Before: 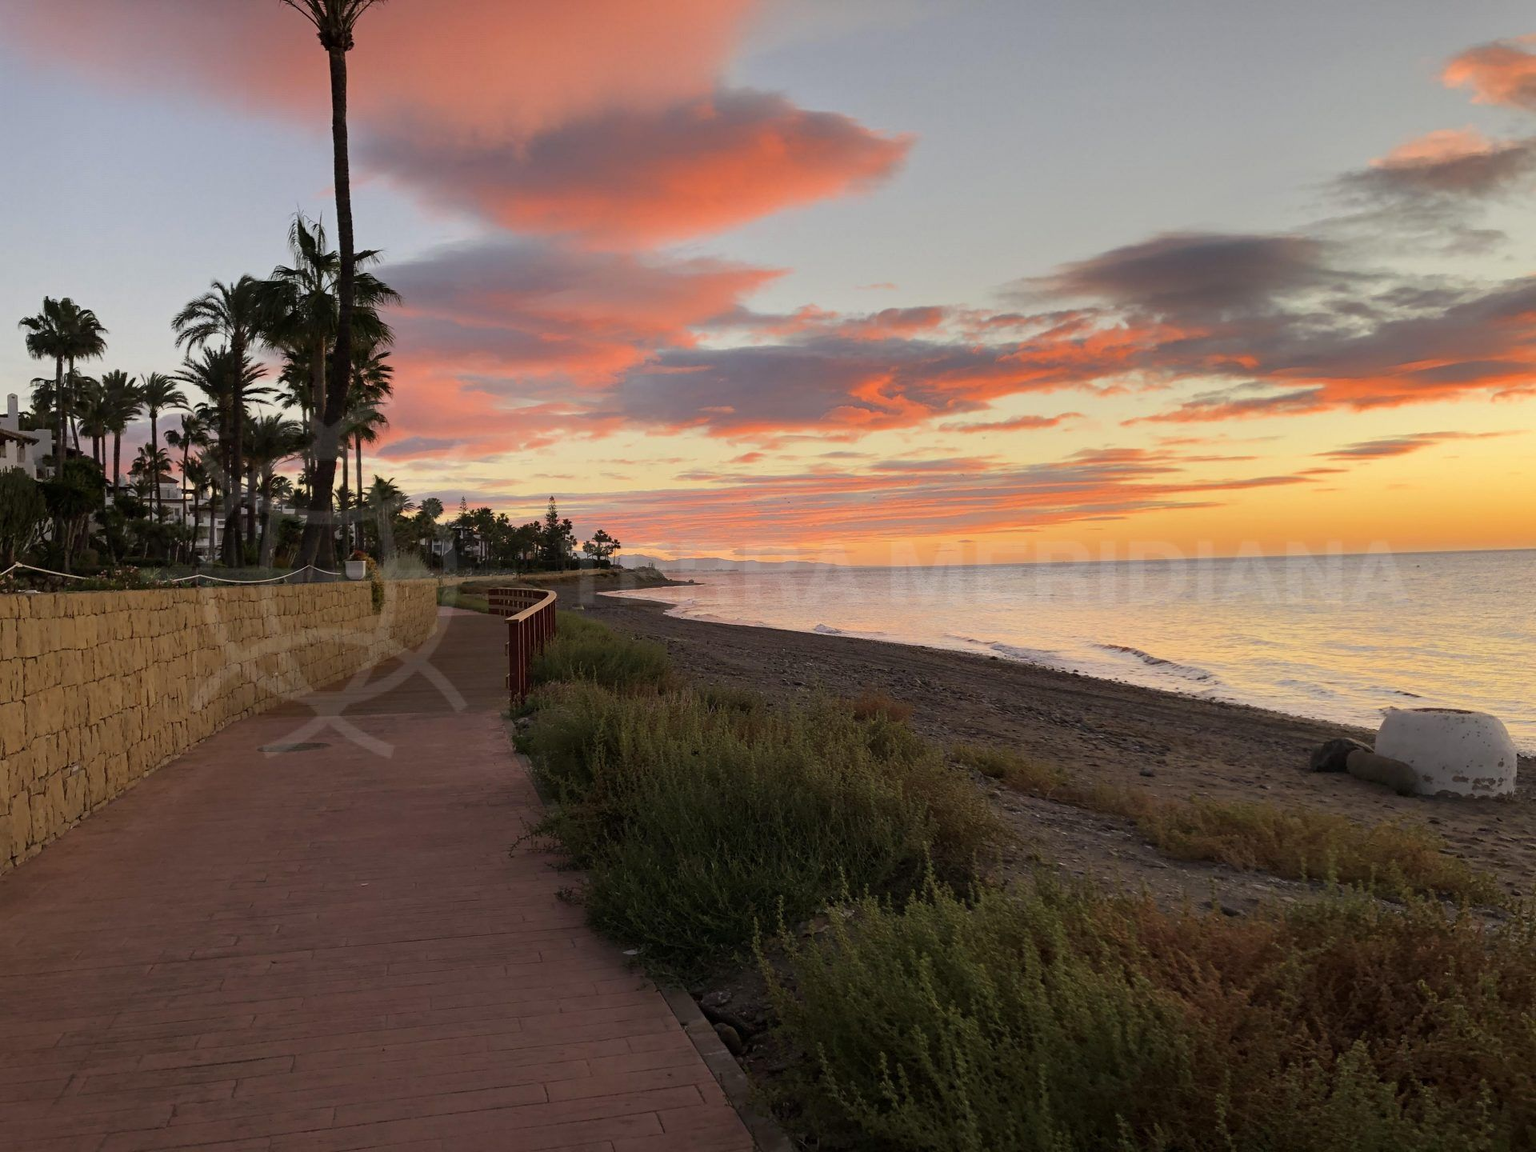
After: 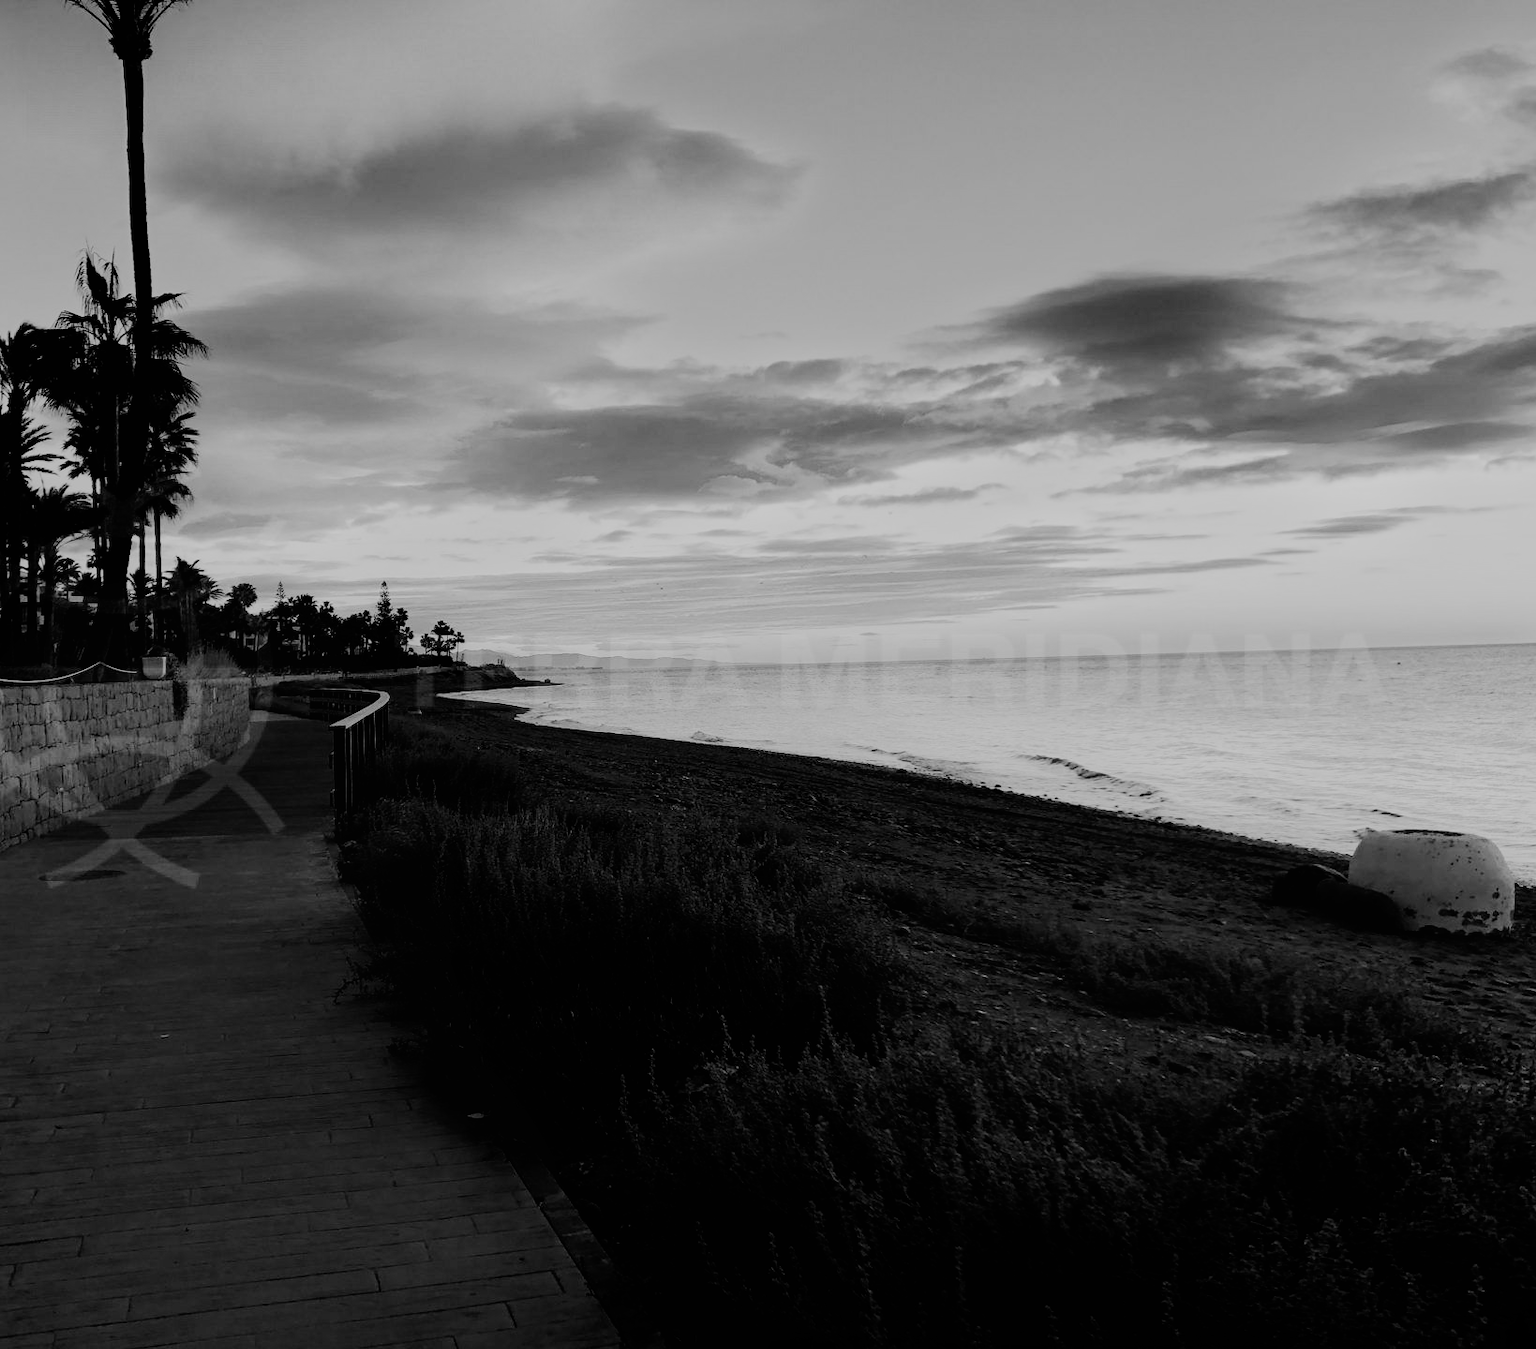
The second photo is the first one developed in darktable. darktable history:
filmic rgb: black relative exposure -5 EV, white relative exposure 3.5 EV, hardness 3.19, contrast 1.4, highlights saturation mix -30%
monochrome: a 79.32, b 81.83, size 1.1
exposure: exposure 0.131 EV, compensate highlight preservation false
local contrast: mode bilateral grid, contrast 100, coarseness 100, detail 91%, midtone range 0.2
white balance: emerald 1
crop and rotate: left 14.584%
tone equalizer: -8 EV -0.75 EV, -7 EV -0.7 EV, -6 EV -0.6 EV, -5 EV -0.4 EV, -3 EV 0.4 EV, -2 EV 0.6 EV, -1 EV 0.7 EV, +0 EV 0.75 EV, edges refinement/feathering 500, mask exposure compensation -1.57 EV, preserve details no
